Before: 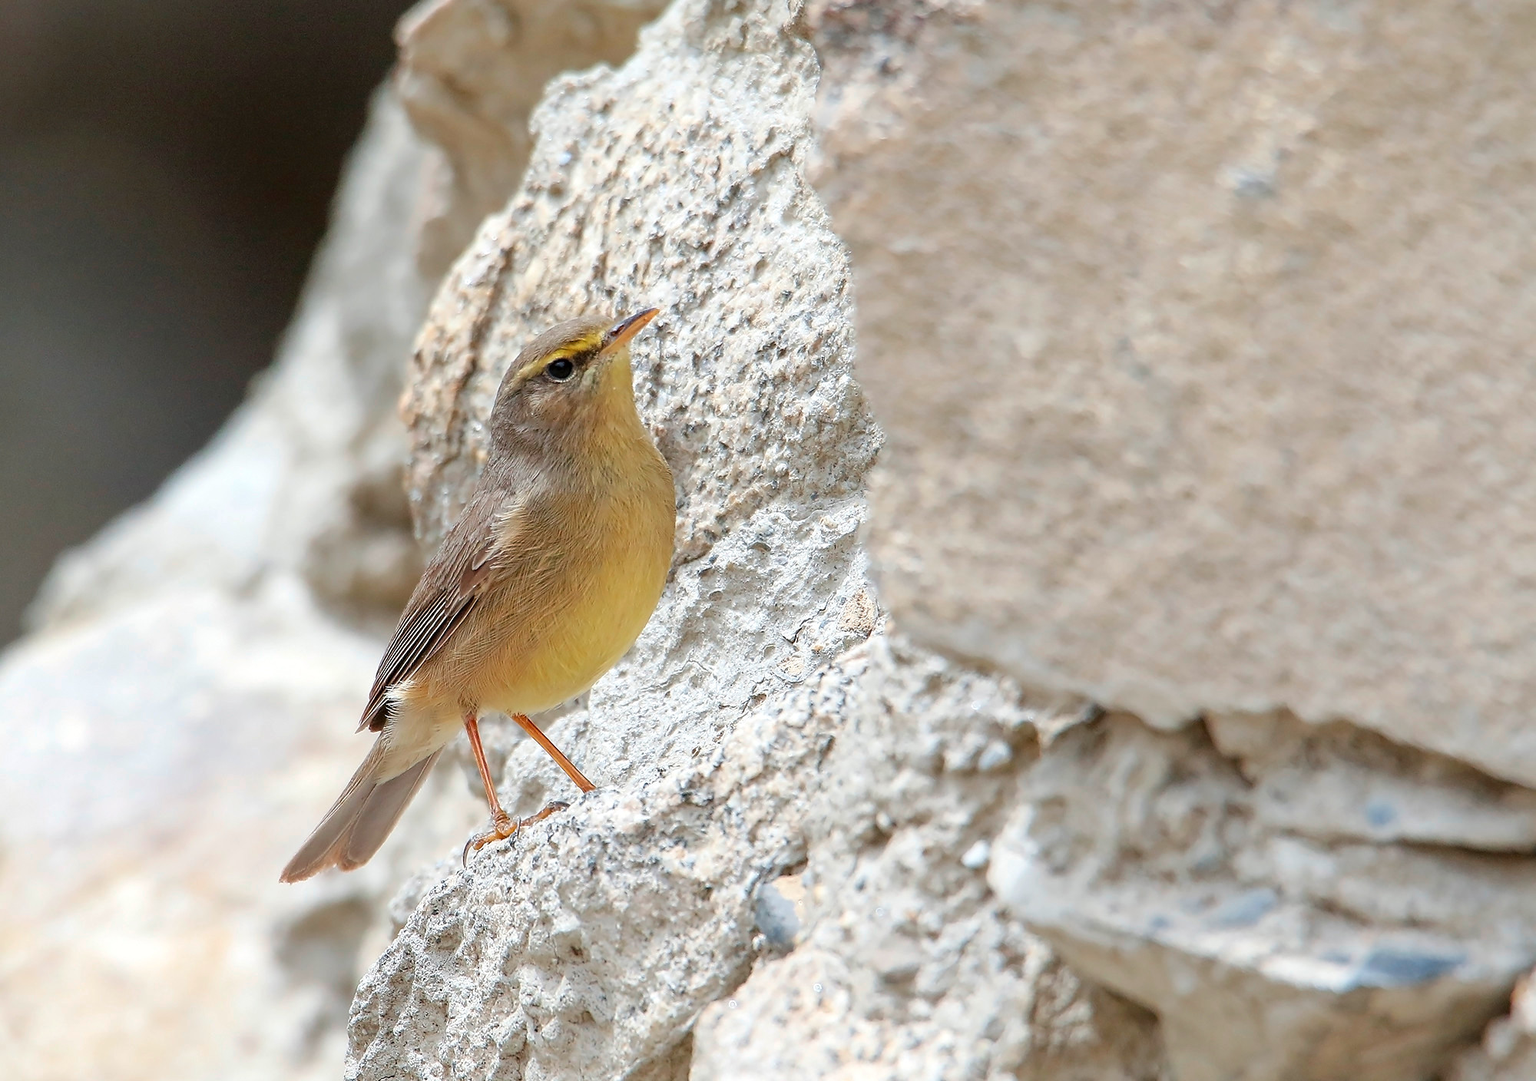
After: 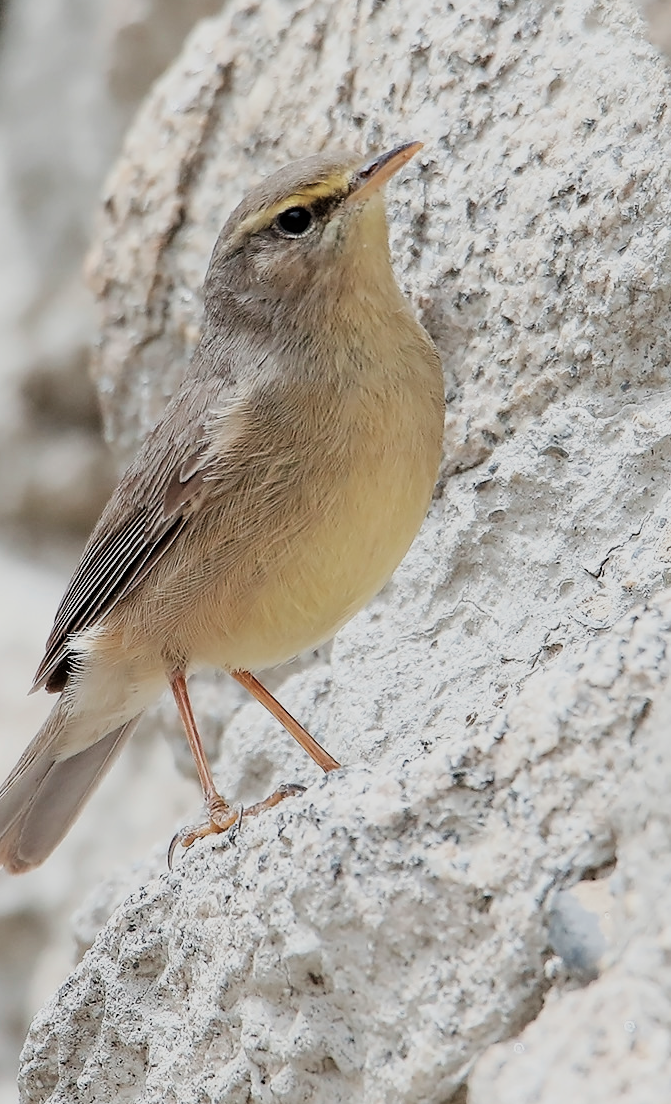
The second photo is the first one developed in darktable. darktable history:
contrast brightness saturation: contrast 0.1, saturation -0.36
crop and rotate: left 21.77%, top 18.528%, right 44.676%, bottom 2.997%
filmic rgb: black relative exposure -7.65 EV, white relative exposure 4.56 EV, hardness 3.61, contrast 1.05
